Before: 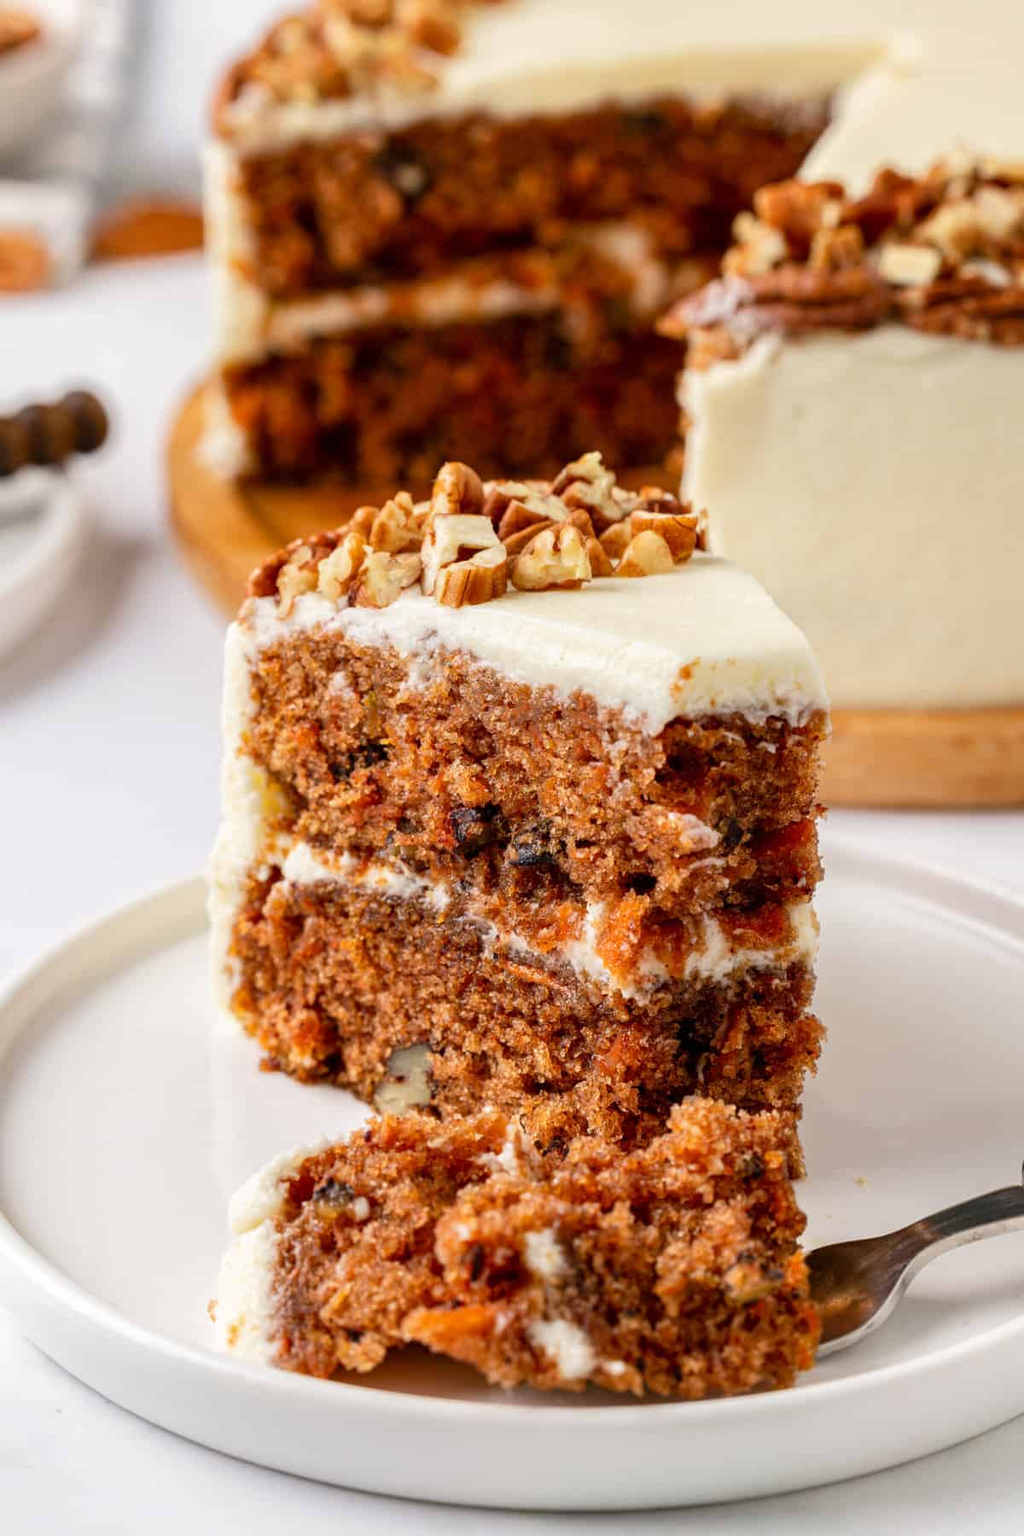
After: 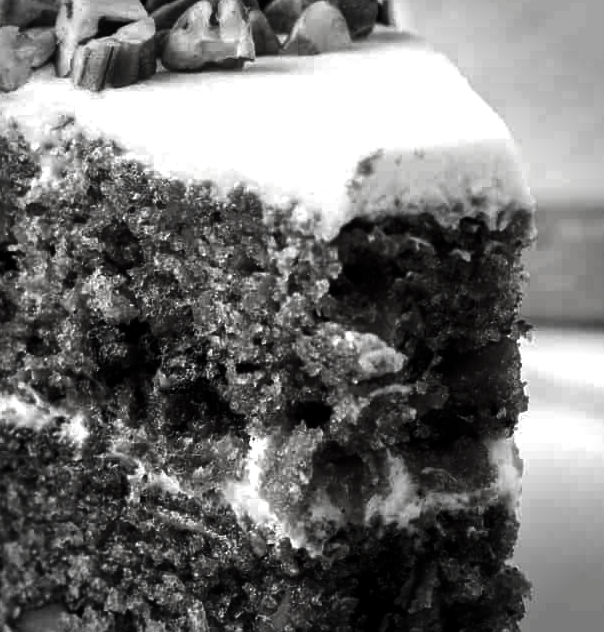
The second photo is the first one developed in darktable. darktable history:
exposure: exposure 0.496 EV, compensate exposure bias true, compensate highlight preservation false
crop: left 36.526%, top 34.52%, right 13.083%, bottom 30.358%
vignetting: fall-off start 89.01%, fall-off radius 43.03%, width/height ratio 1.154, unbound false
contrast brightness saturation: contrast -0.028, brightness -0.585, saturation -0.988
